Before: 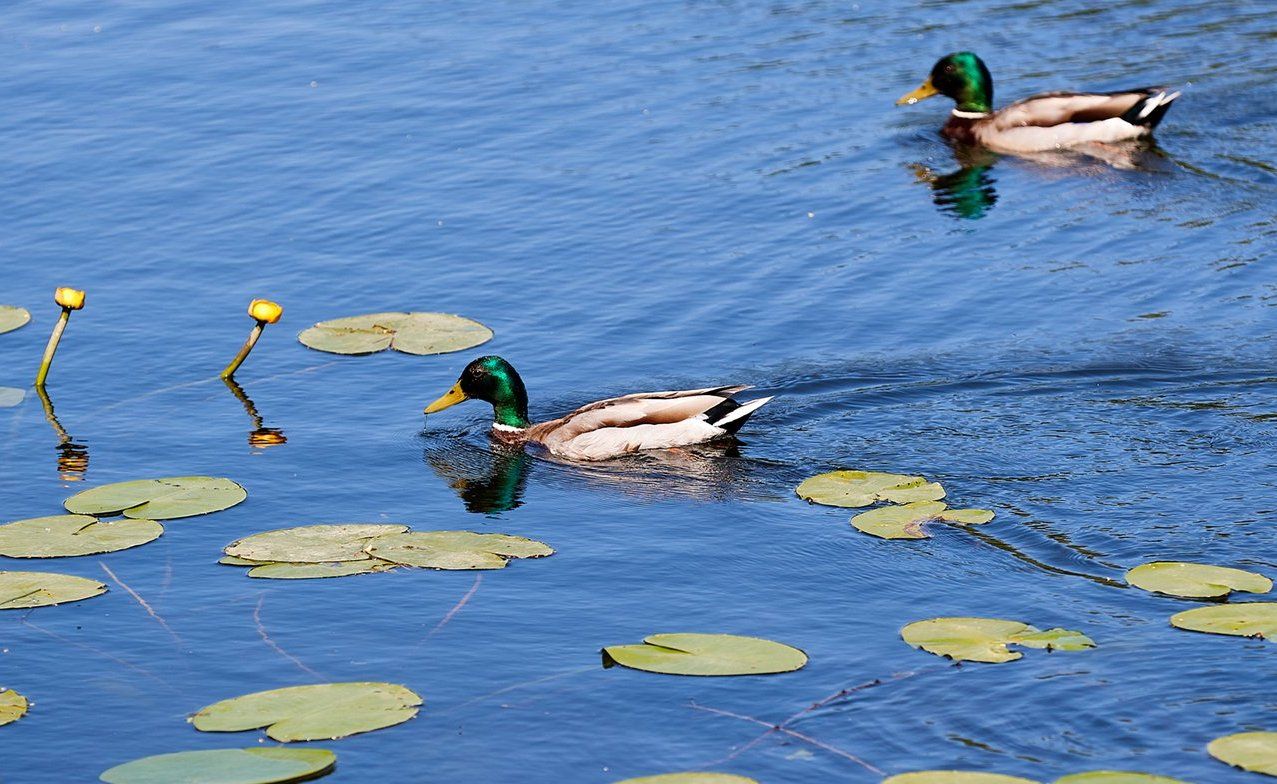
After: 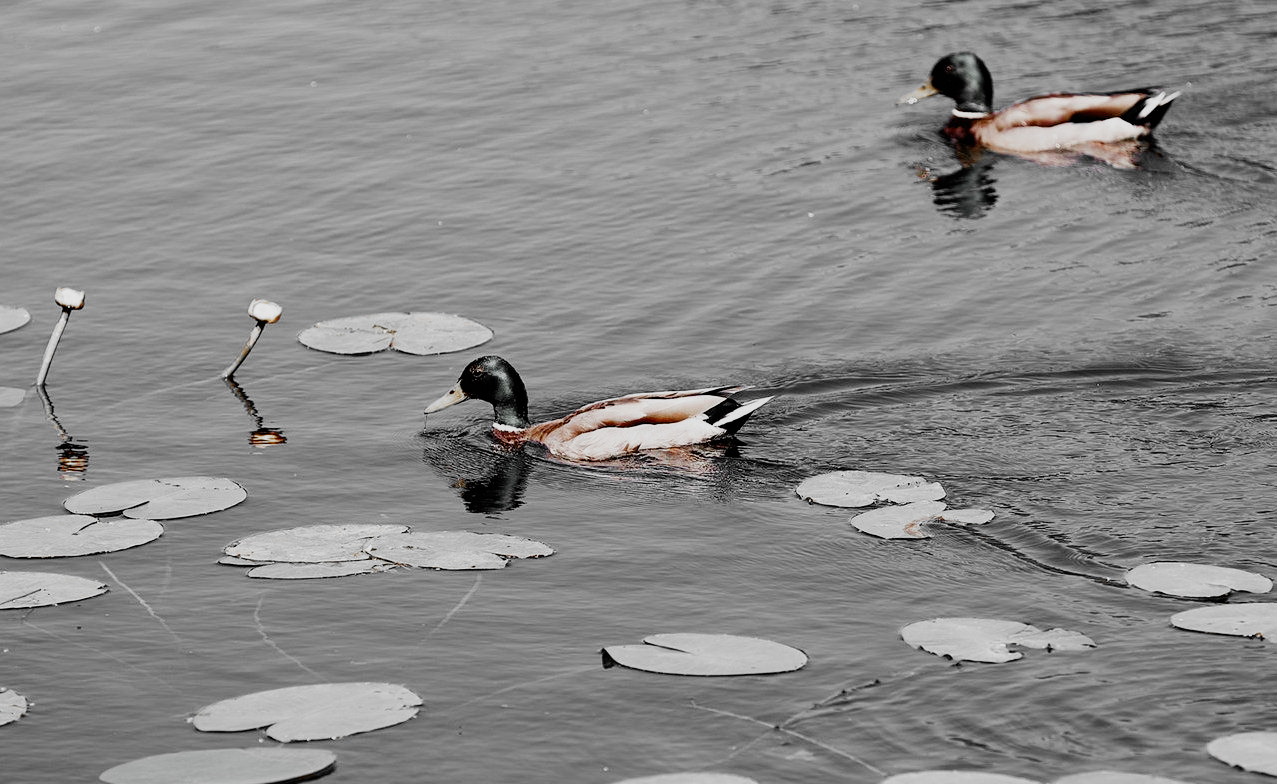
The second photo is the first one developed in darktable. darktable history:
color balance rgb: shadows lift › chroma 3.186%, shadows lift › hue 281.67°, perceptual saturation grading › global saturation 0.377%, perceptual brilliance grading › highlights 8.585%, perceptual brilliance grading › mid-tones 3.879%, perceptual brilliance grading › shadows 2.273%, global vibrance 20%
color zones: curves: ch0 [(0, 0.497) (0.096, 0.361) (0.221, 0.538) (0.429, 0.5) (0.571, 0.5) (0.714, 0.5) (0.857, 0.5) (1, 0.497)]; ch1 [(0, 0.5) (0.143, 0.5) (0.257, -0.002) (0.429, 0.04) (0.571, -0.001) (0.714, -0.015) (0.857, 0.024) (1, 0.5)]
filmic rgb: black relative exposure -8.03 EV, white relative exposure 4.05 EV, hardness 4.13, add noise in highlights 0.001, preserve chrominance no, color science v3 (2019), use custom middle-gray values true, contrast in highlights soft
